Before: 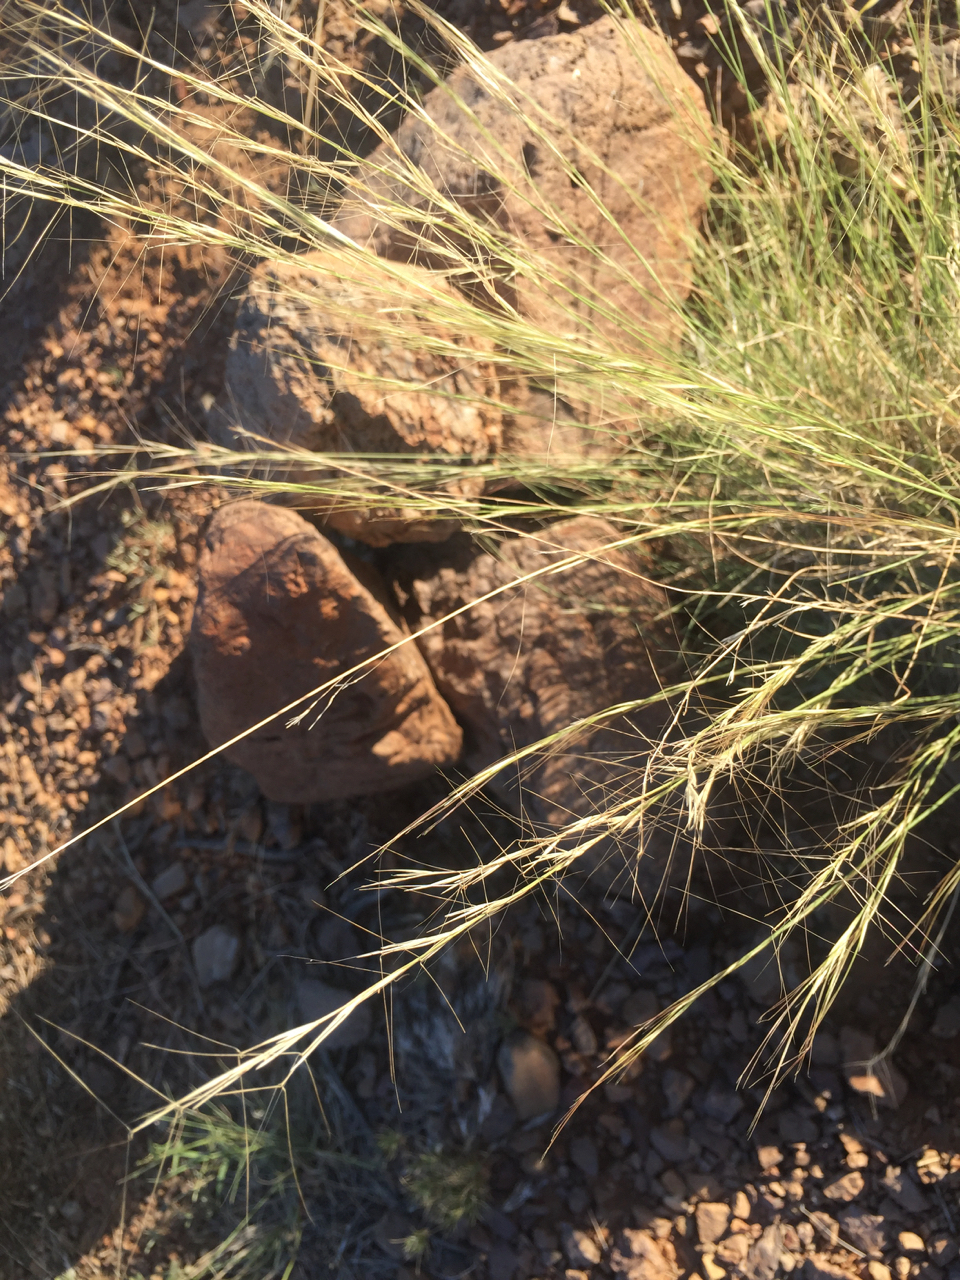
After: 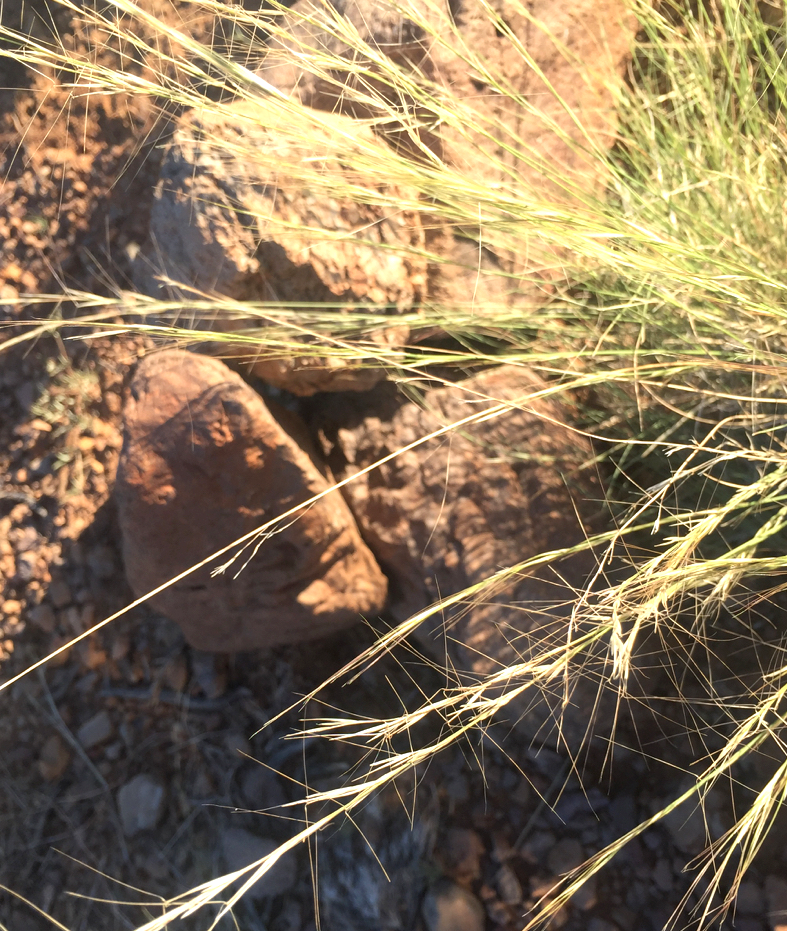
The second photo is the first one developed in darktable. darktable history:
exposure: black level correction 0.001, exposure 0.5 EV, compensate exposure bias true, compensate highlight preservation false
crop: left 7.856%, top 11.836%, right 10.12%, bottom 15.387%
